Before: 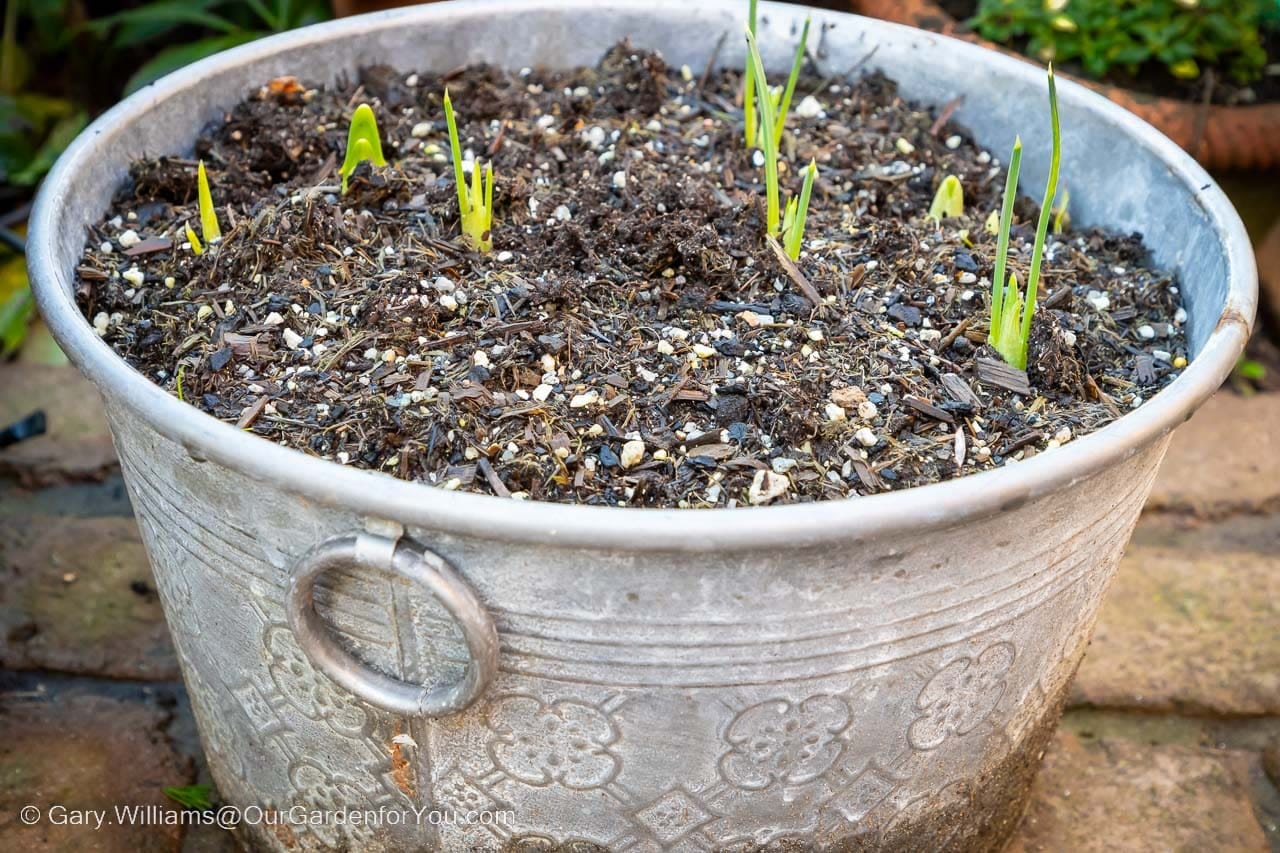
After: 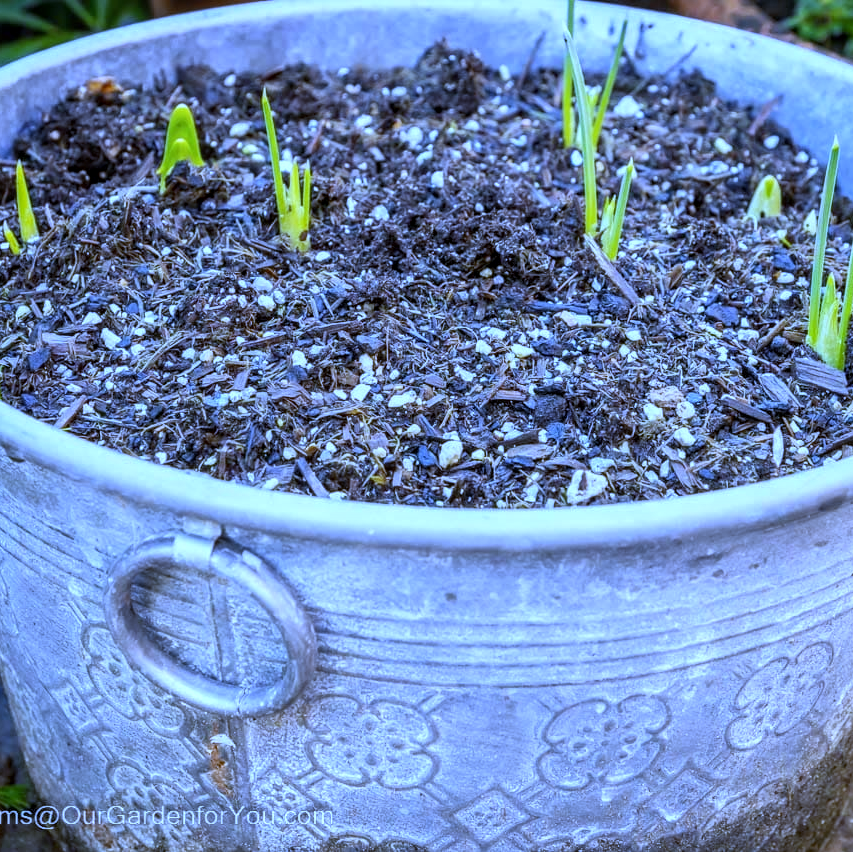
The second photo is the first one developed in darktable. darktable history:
white balance: red 0.766, blue 1.537
crop and rotate: left 14.292%, right 19.041%
local contrast: on, module defaults
